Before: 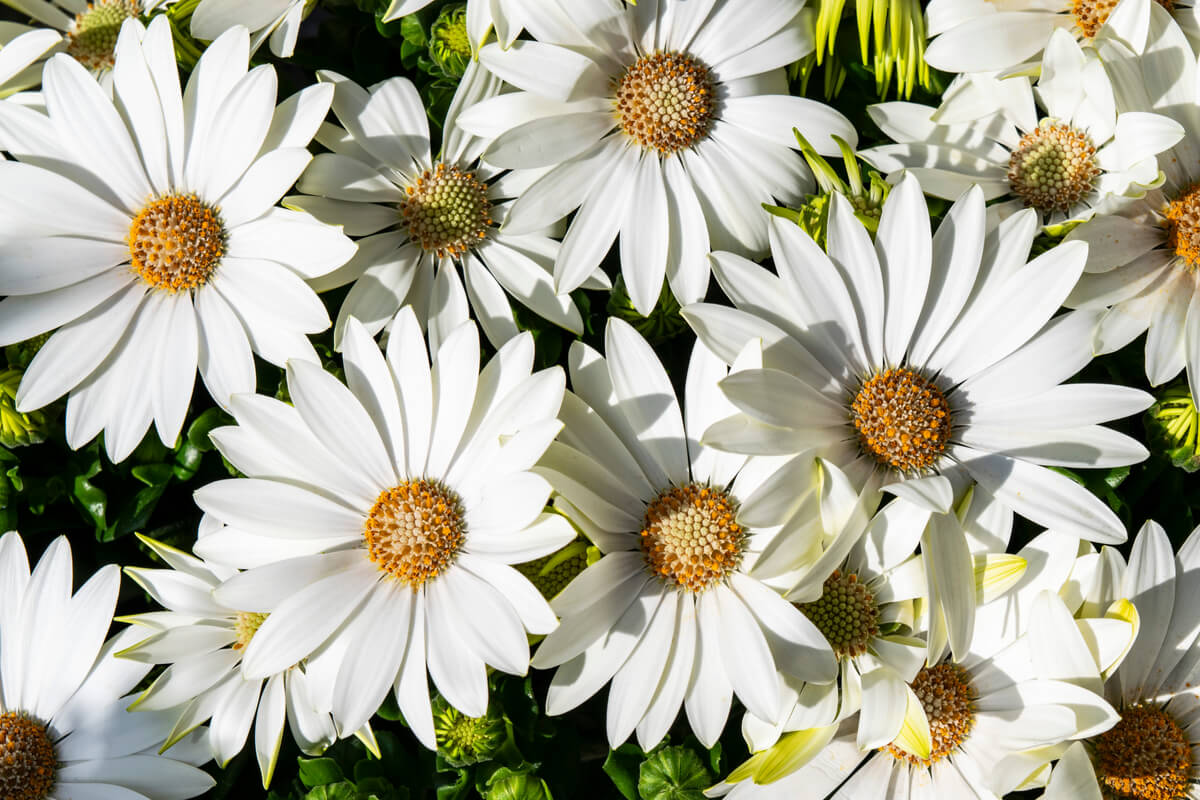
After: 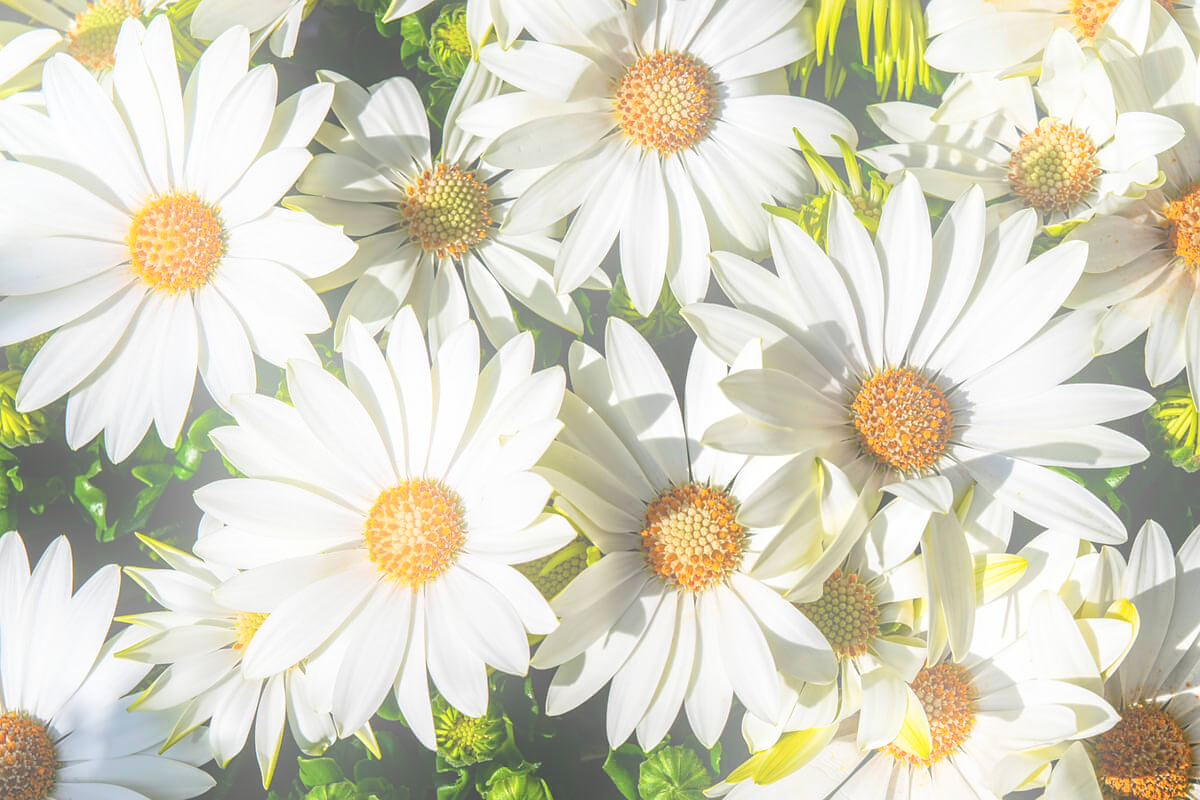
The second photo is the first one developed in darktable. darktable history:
sharpen: radius 1
bloom: threshold 82.5%, strength 16.25%
local contrast: on, module defaults
